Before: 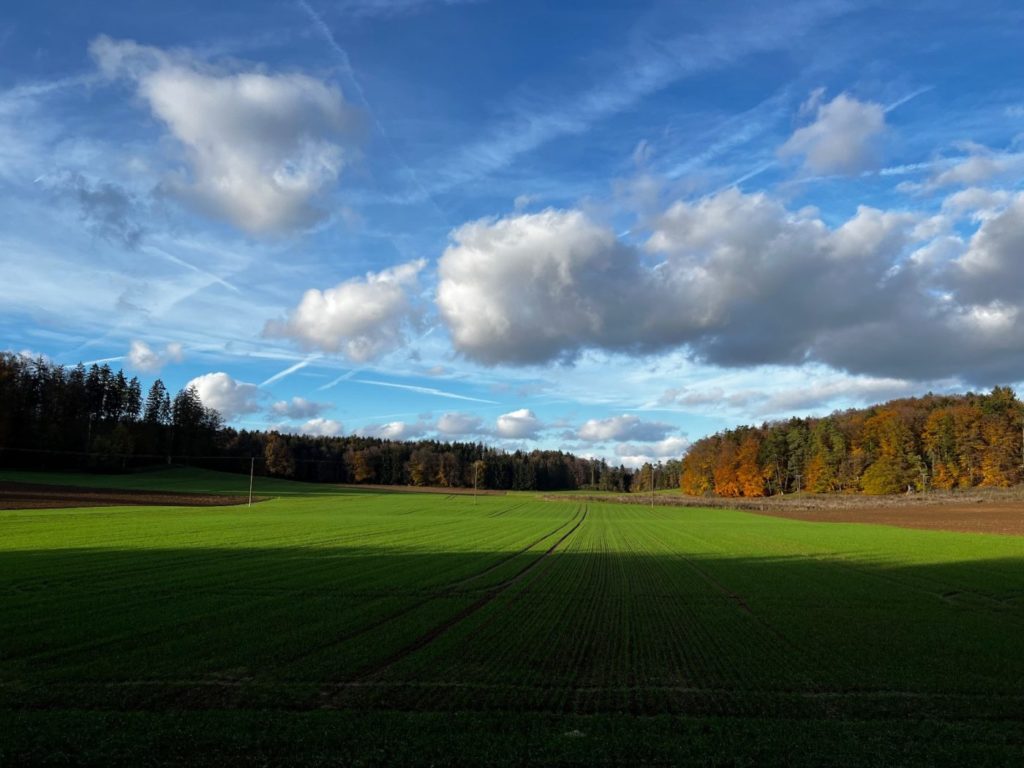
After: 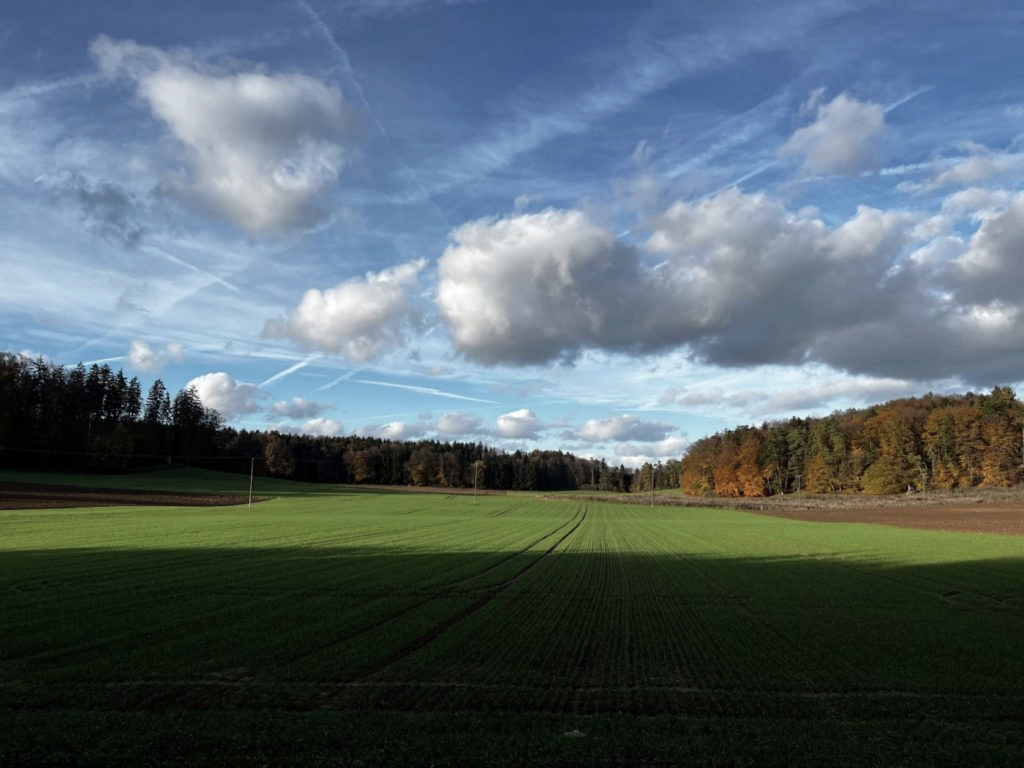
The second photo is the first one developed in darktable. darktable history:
contrast brightness saturation: contrast 0.104, saturation -0.302
shadows and highlights: radius 109.38, shadows 23.71, highlights -57.62, low approximation 0.01, soften with gaussian
